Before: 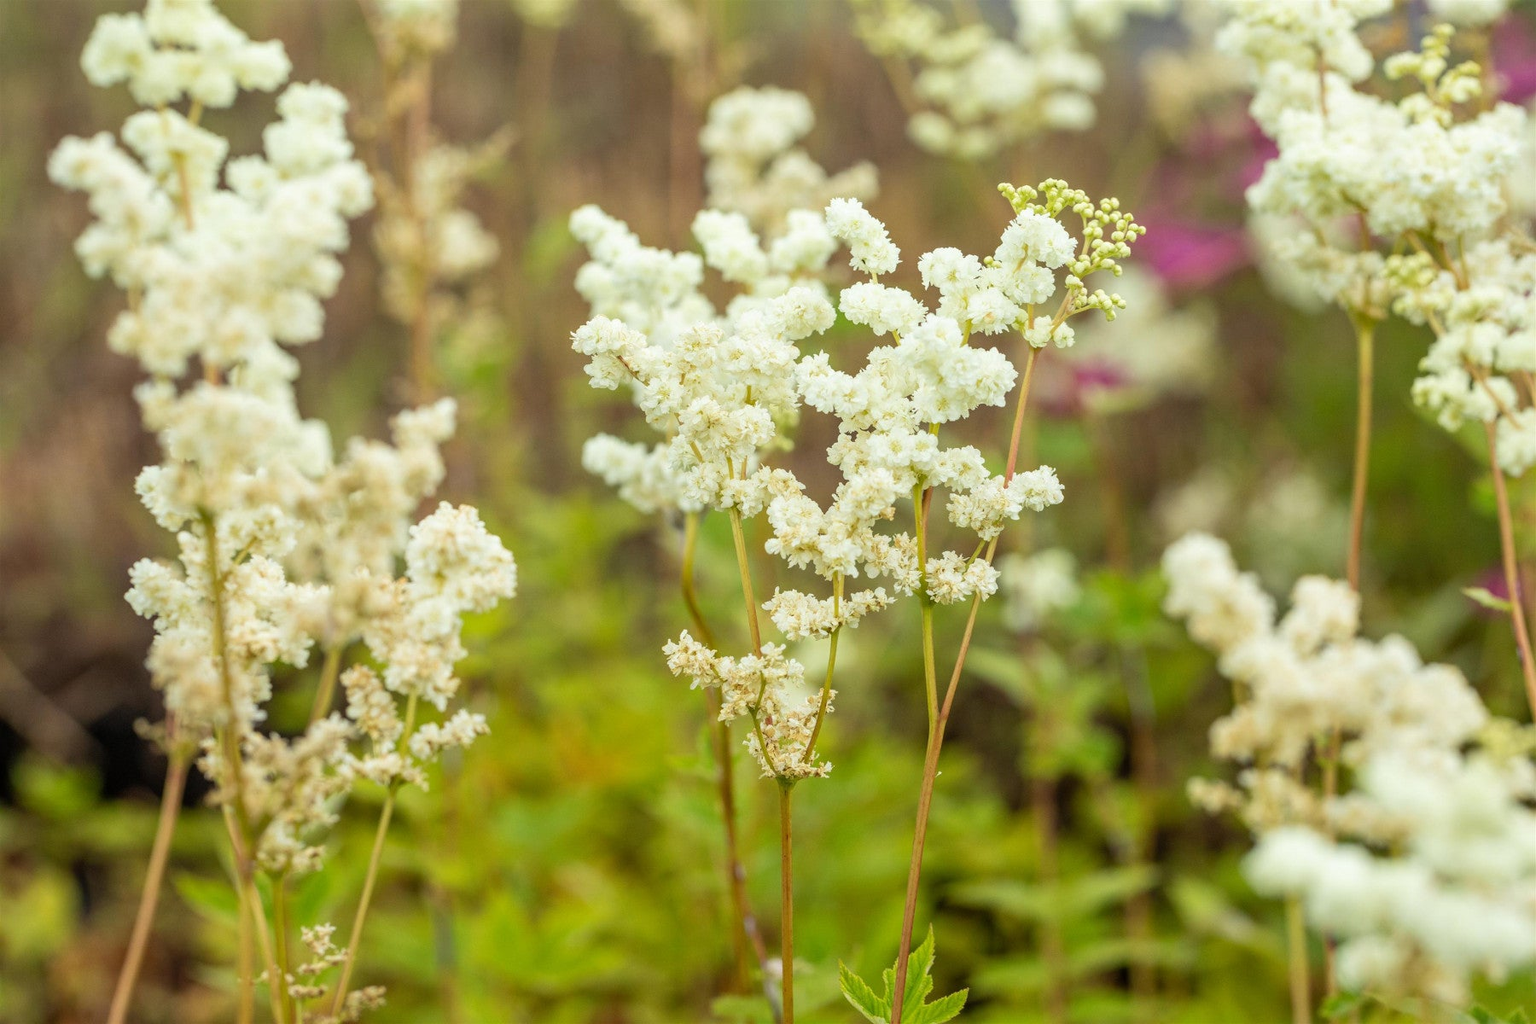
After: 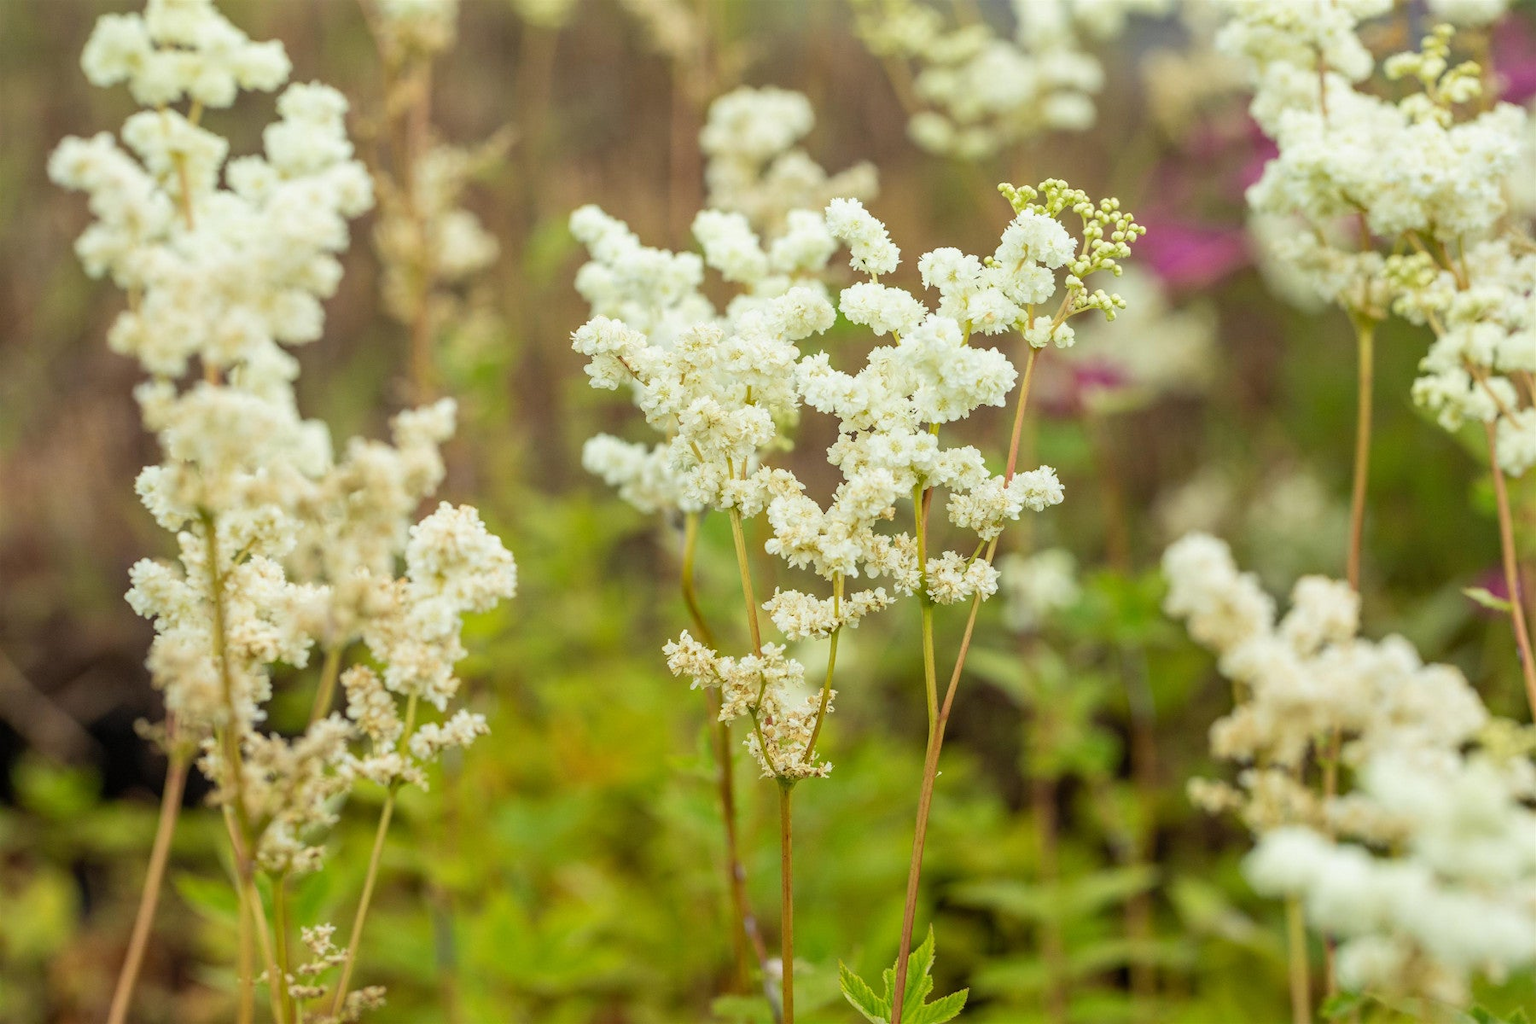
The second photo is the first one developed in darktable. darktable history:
exposure: exposure -0.063 EV, compensate exposure bias true, compensate highlight preservation false
